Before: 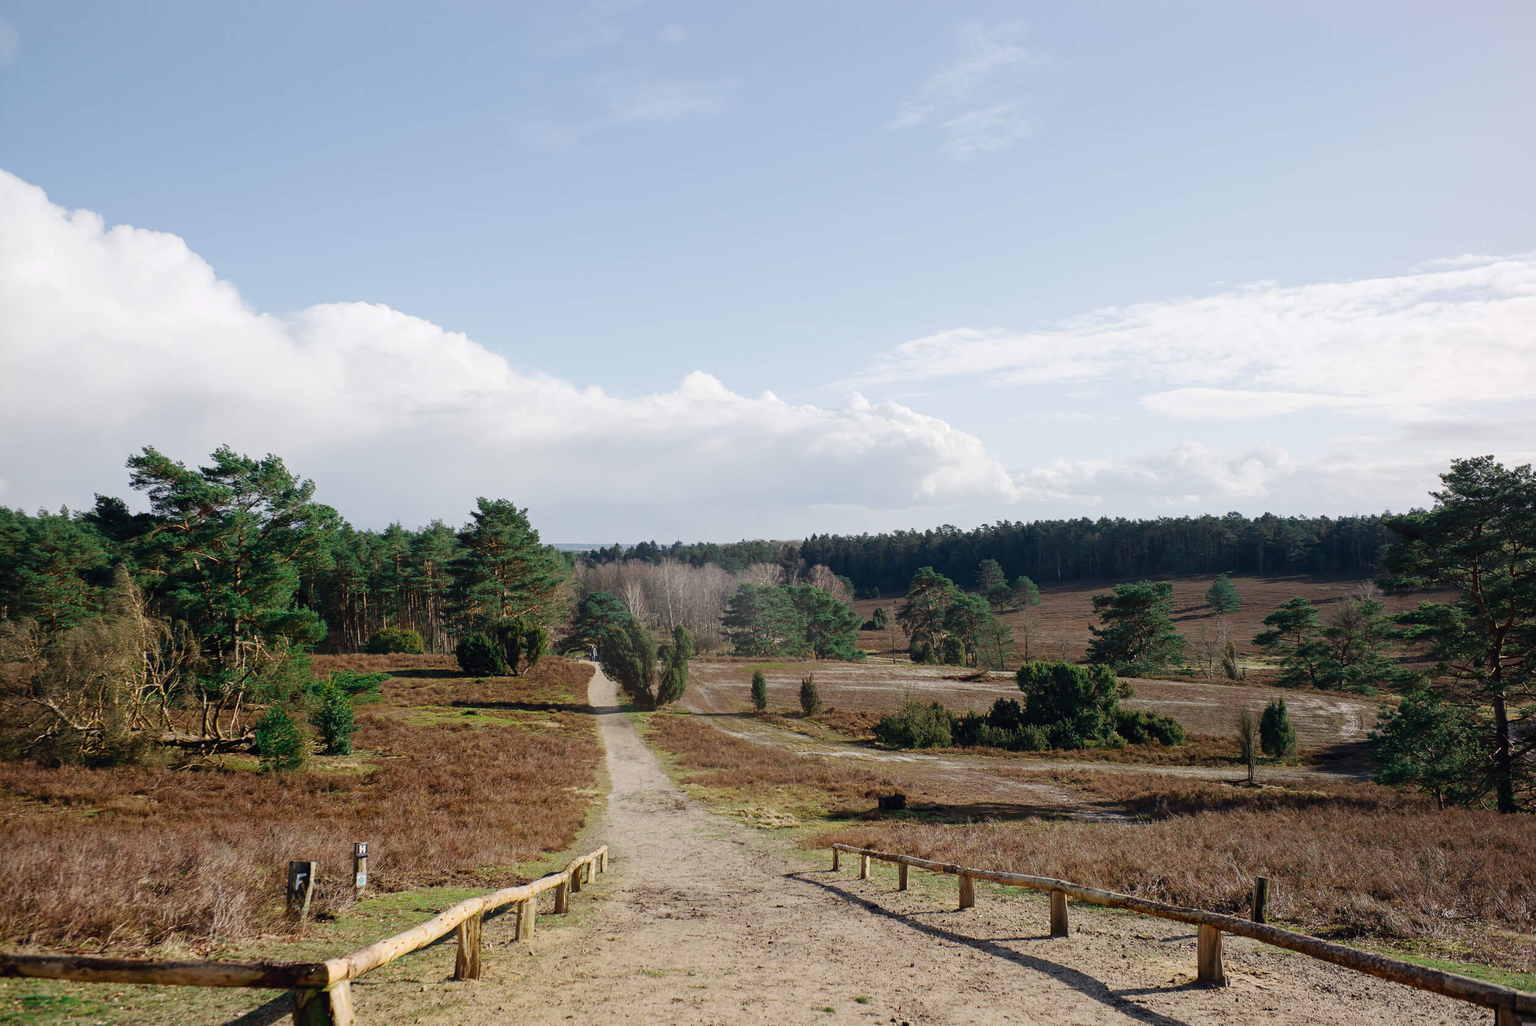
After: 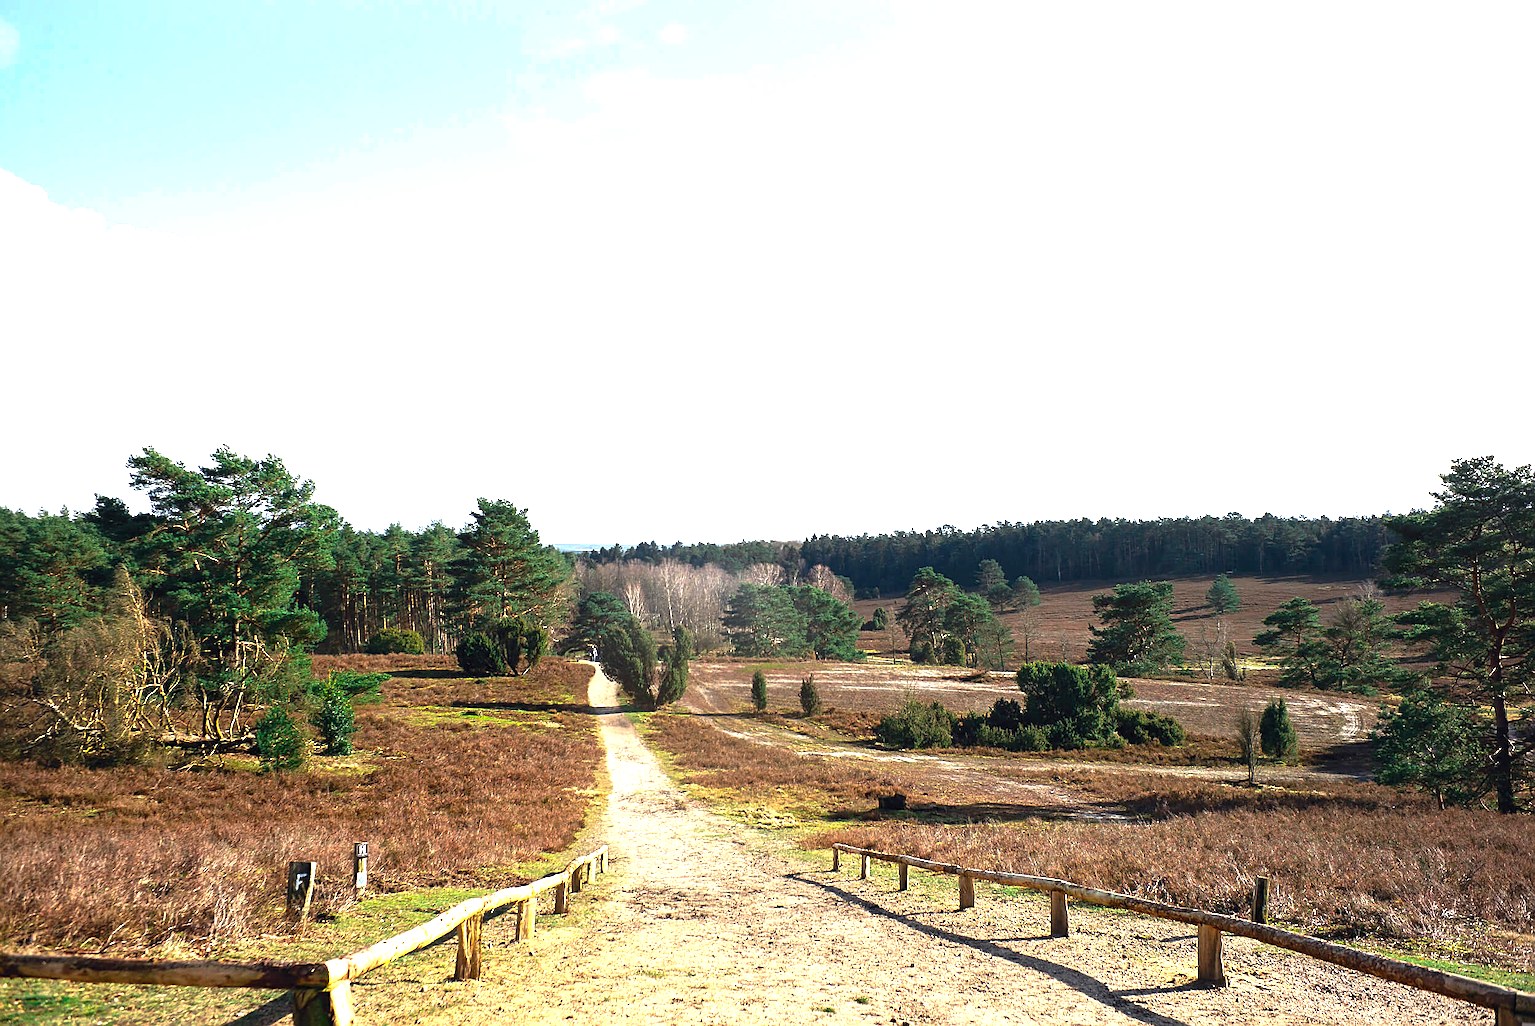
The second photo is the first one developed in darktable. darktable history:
exposure: black level correction 0, exposure 1.388 EV, compensate exposure bias true, compensate highlight preservation false
base curve: curves: ch0 [(0, 0) (0.595, 0.418) (1, 1)], preserve colors none
sharpen: on, module defaults
contrast brightness saturation: contrast 0.04, saturation 0.07
